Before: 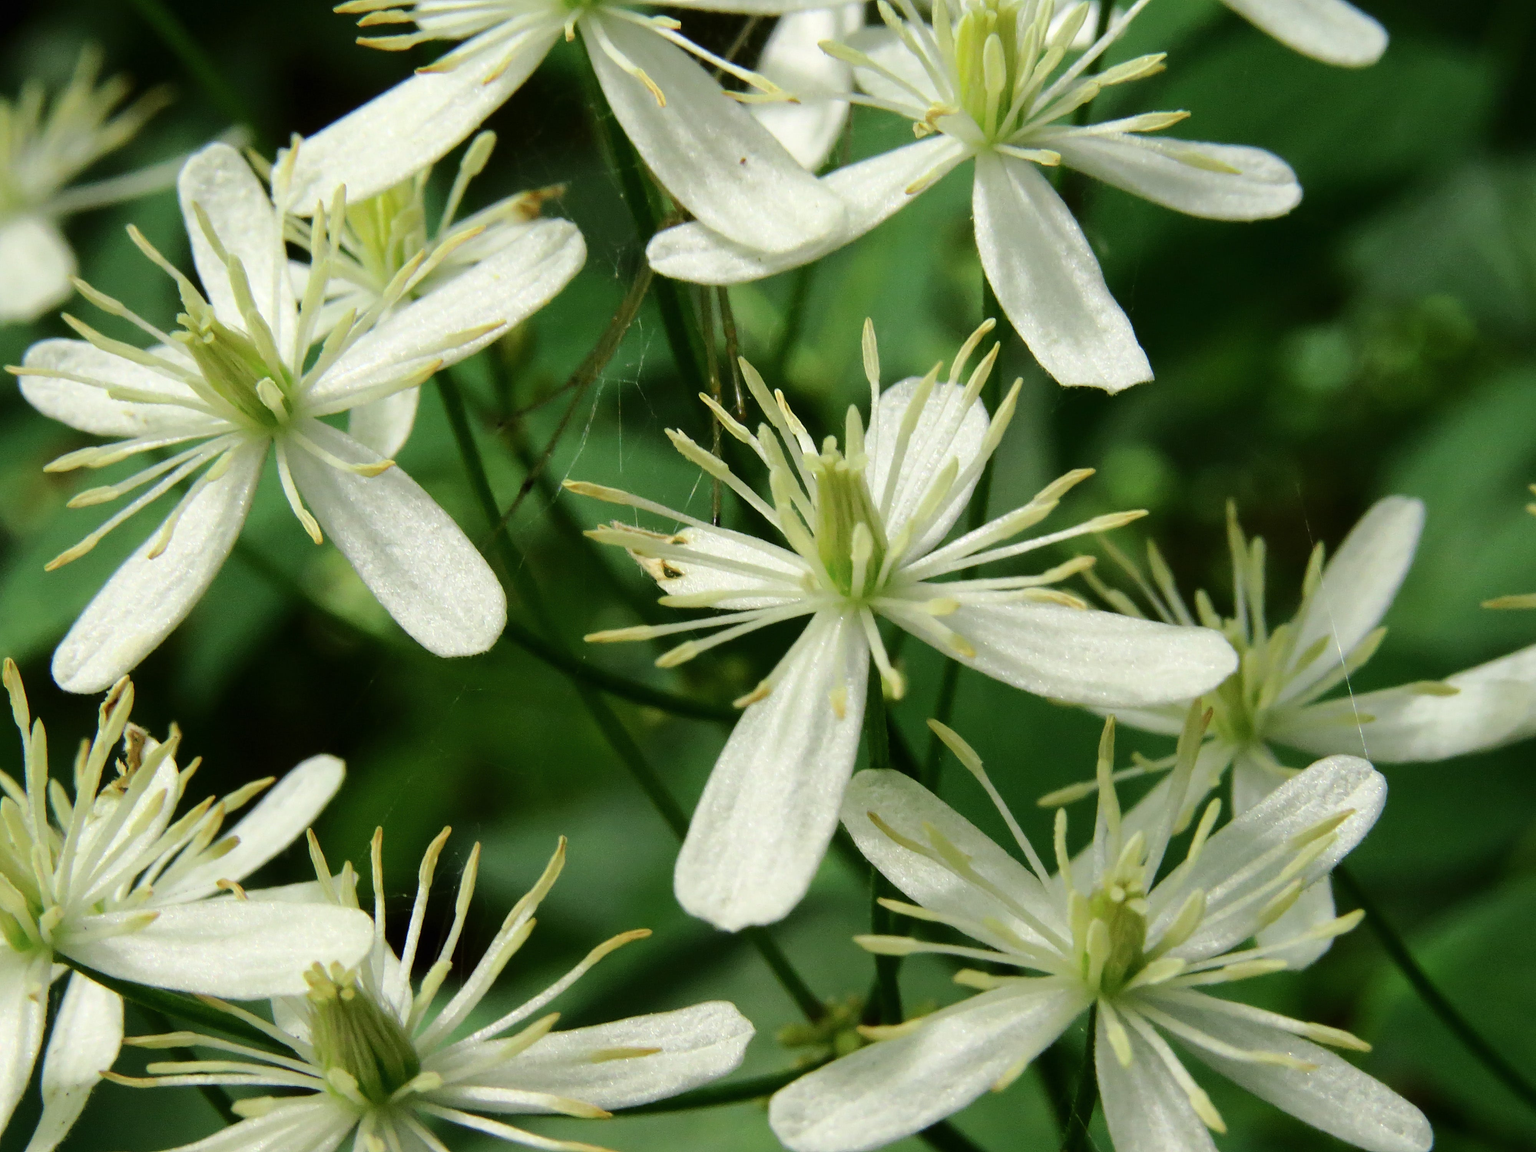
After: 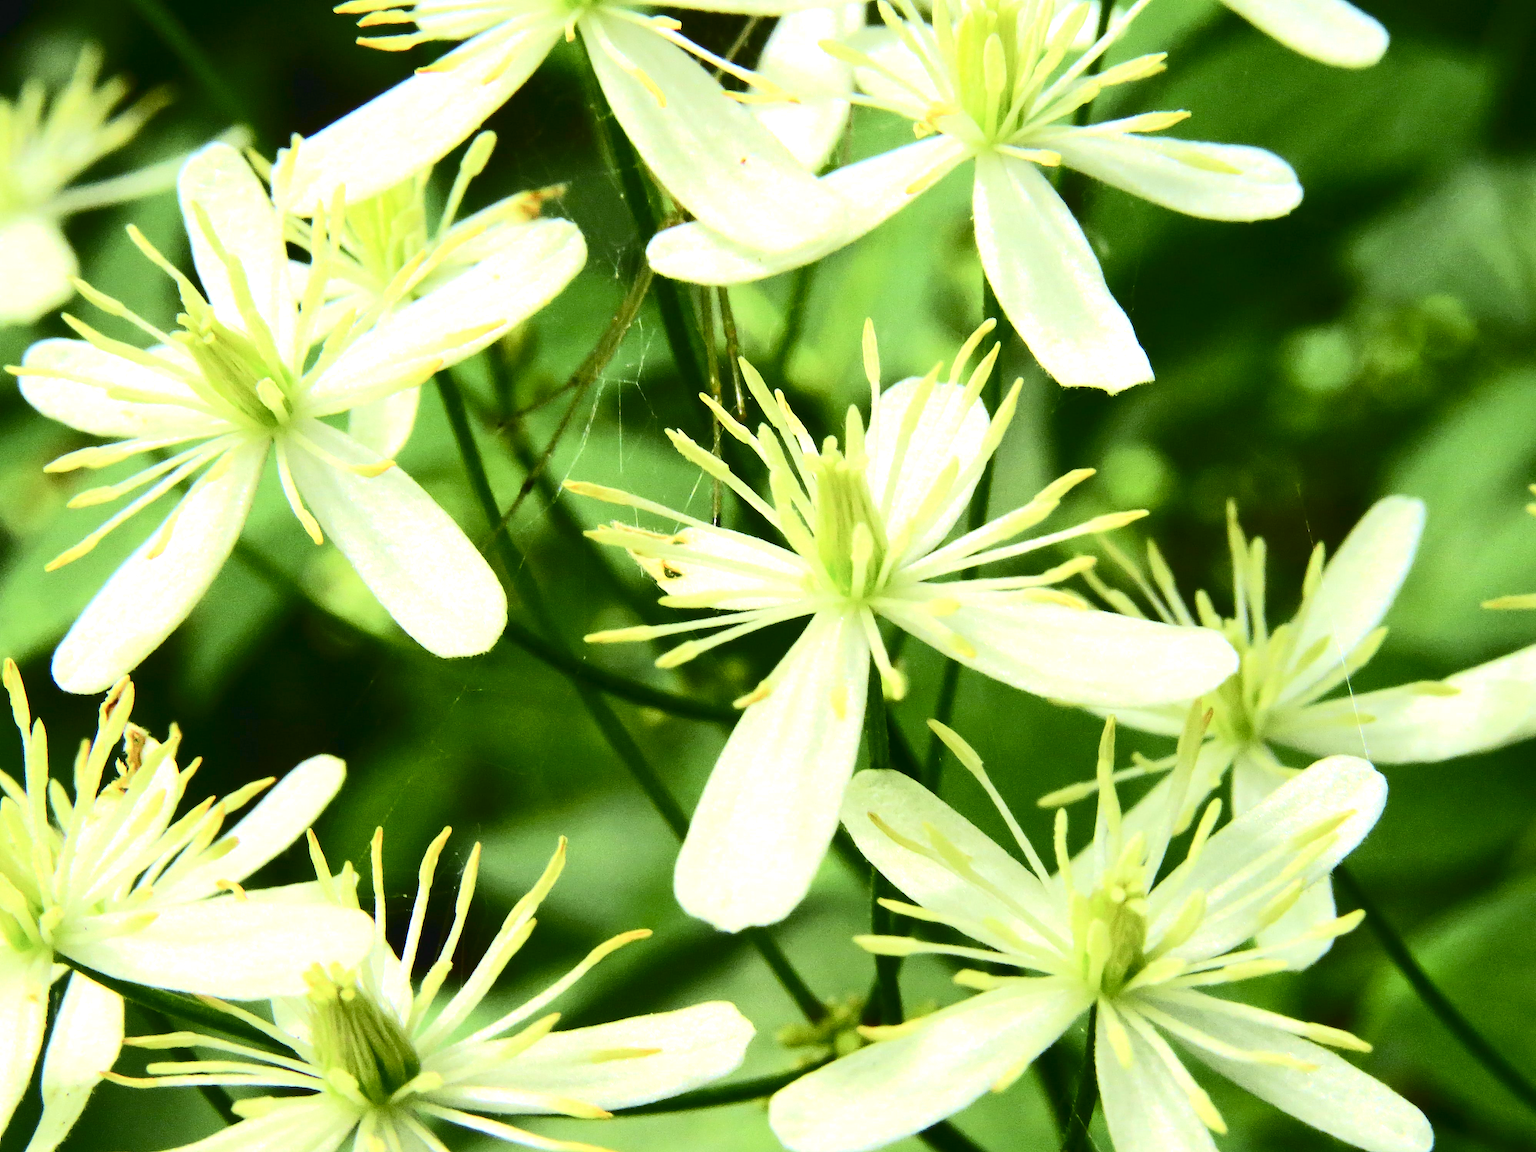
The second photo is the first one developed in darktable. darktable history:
exposure: black level correction 0, exposure 1.173 EV, compensate exposure bias true, compensate highlight preservation false
tone curve: curves: ch0 [(0, 0.028) (0.037, 0.05) (0.123, 0.108) (0.19, 0.164) (0.269, 0.247) (0.475, 0.533) (0.595, 0.695) (0.718, 0.823) (0.855, 0.913) (1, 0.982)]; ch1 [(0, 0) (0.243, 0.245) (0.427, 0.41) (0.493, 0.481) (0.505, 0.502) (0.536, 0.545) (0.56, 0.582) (0.611, 0.644) (0.769, 0.807) (1, 1)]; ch2 [(0, 0) (0.249, 0.216) (0.349, 0.321) (0.424, 0.442) (0.476, 0.483) (0.498, 0.499) (0.517, 0.519) (0.532, 0.55) (0.569, 0.608) (0.614, 0.661) (0.706, 0.75) (0.808, 0.809) (0.991, 0.968)], color space Lab, independent channels, preserve colors none
